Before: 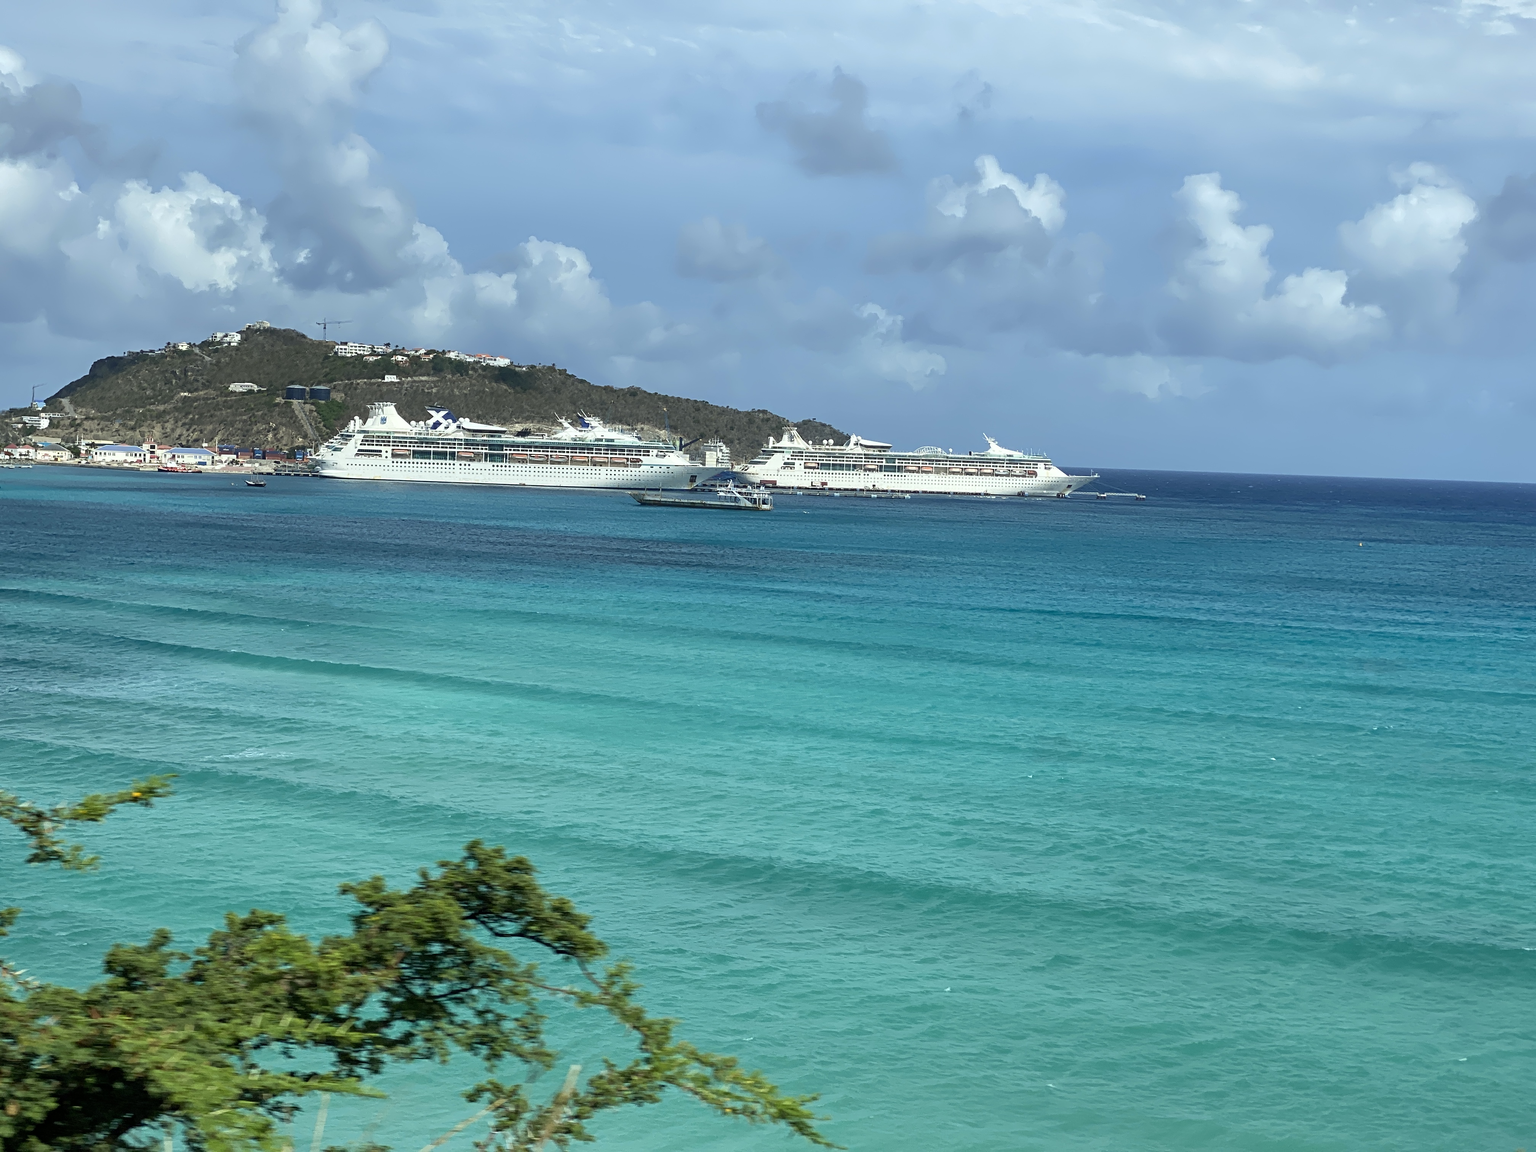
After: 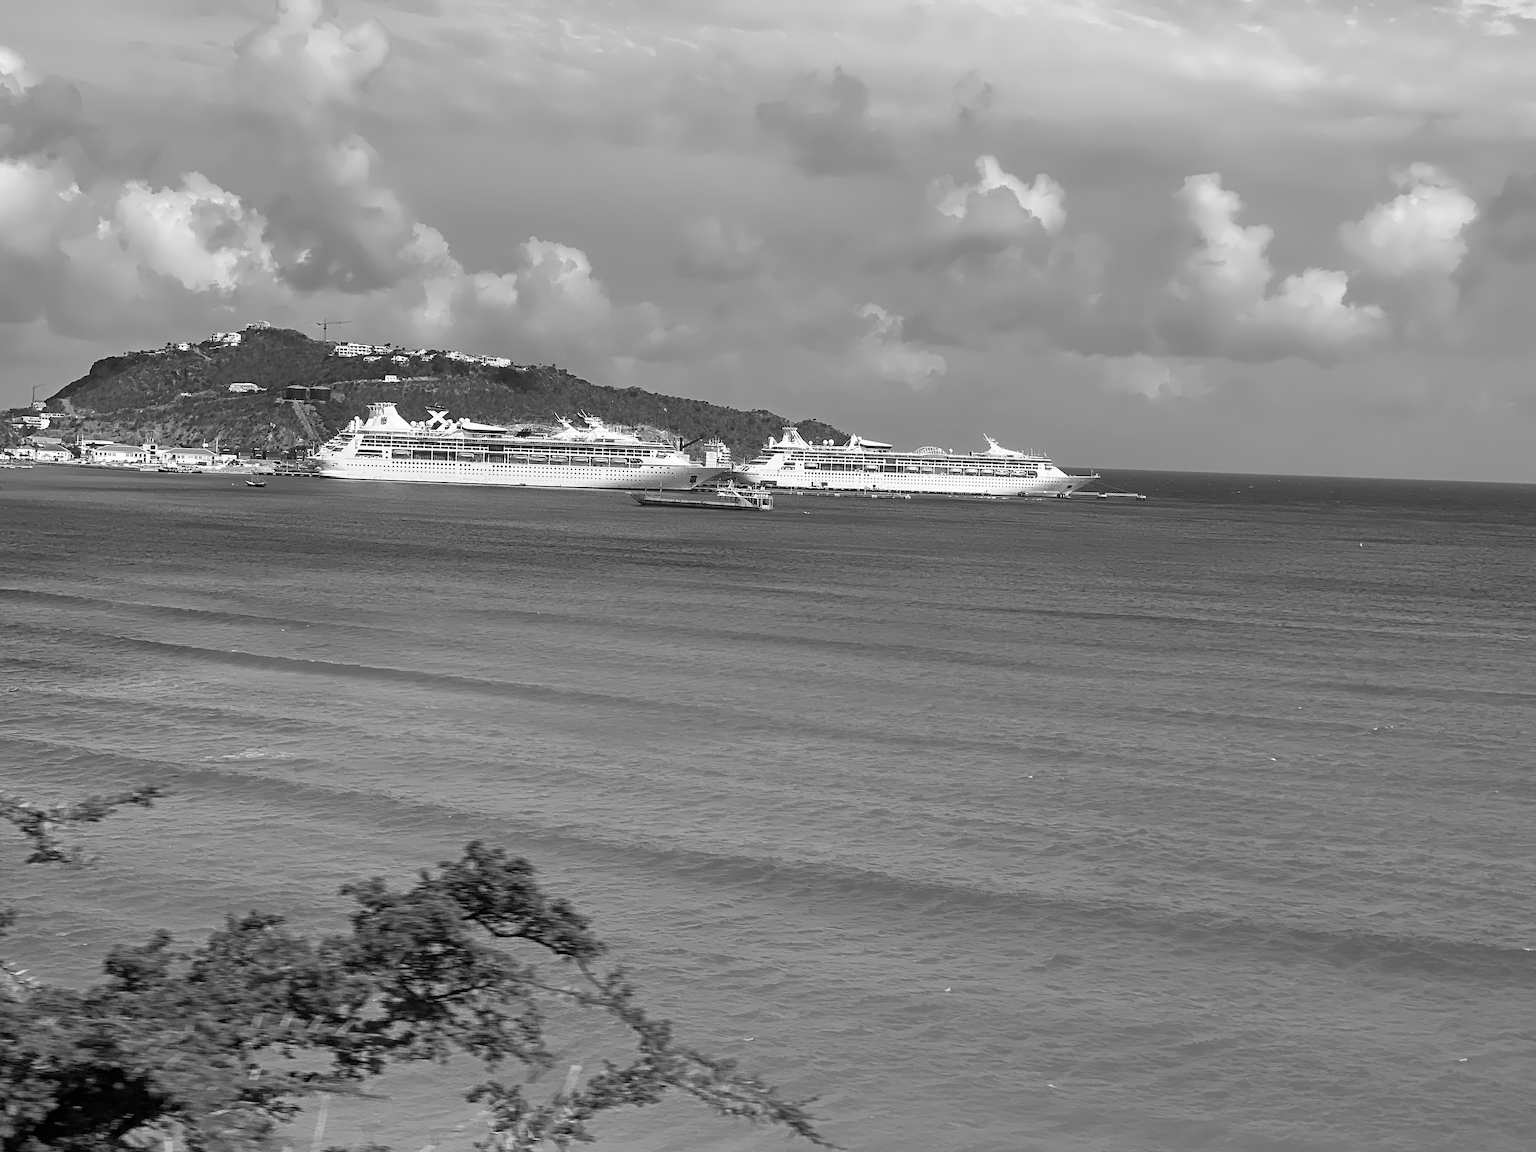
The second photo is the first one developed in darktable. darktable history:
velvia: on, module defaults
monochrome: a 0, b 0, size 0.5, highlights 0.57
sharpen: radius 1.458, amount 0.398, threshold 1.271
